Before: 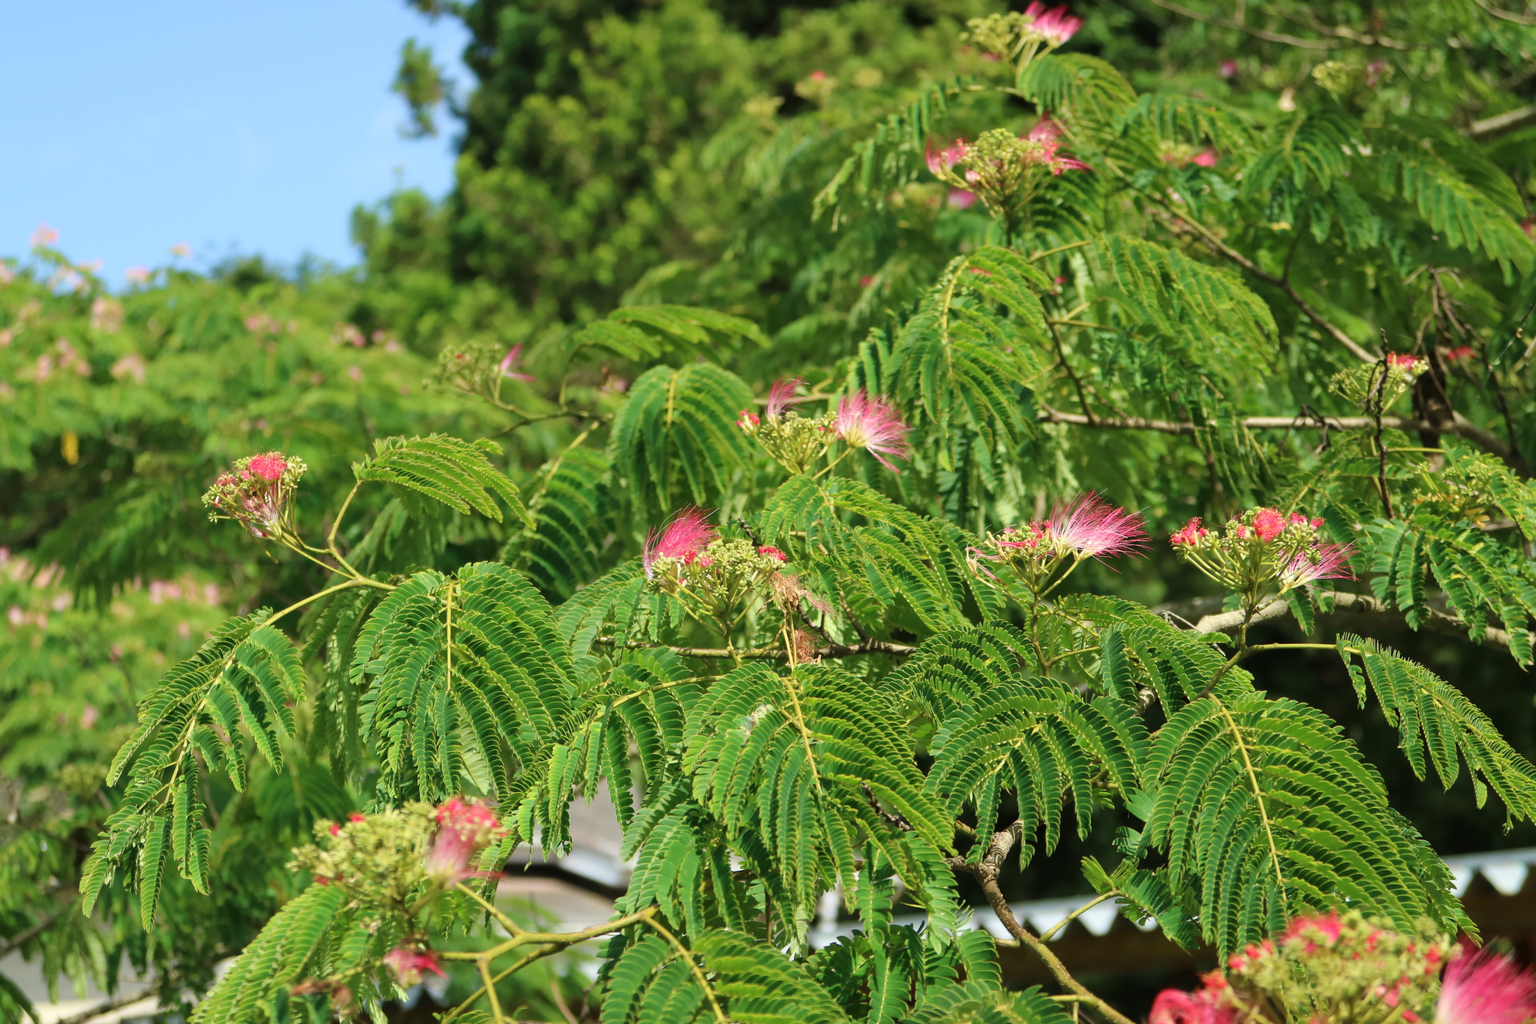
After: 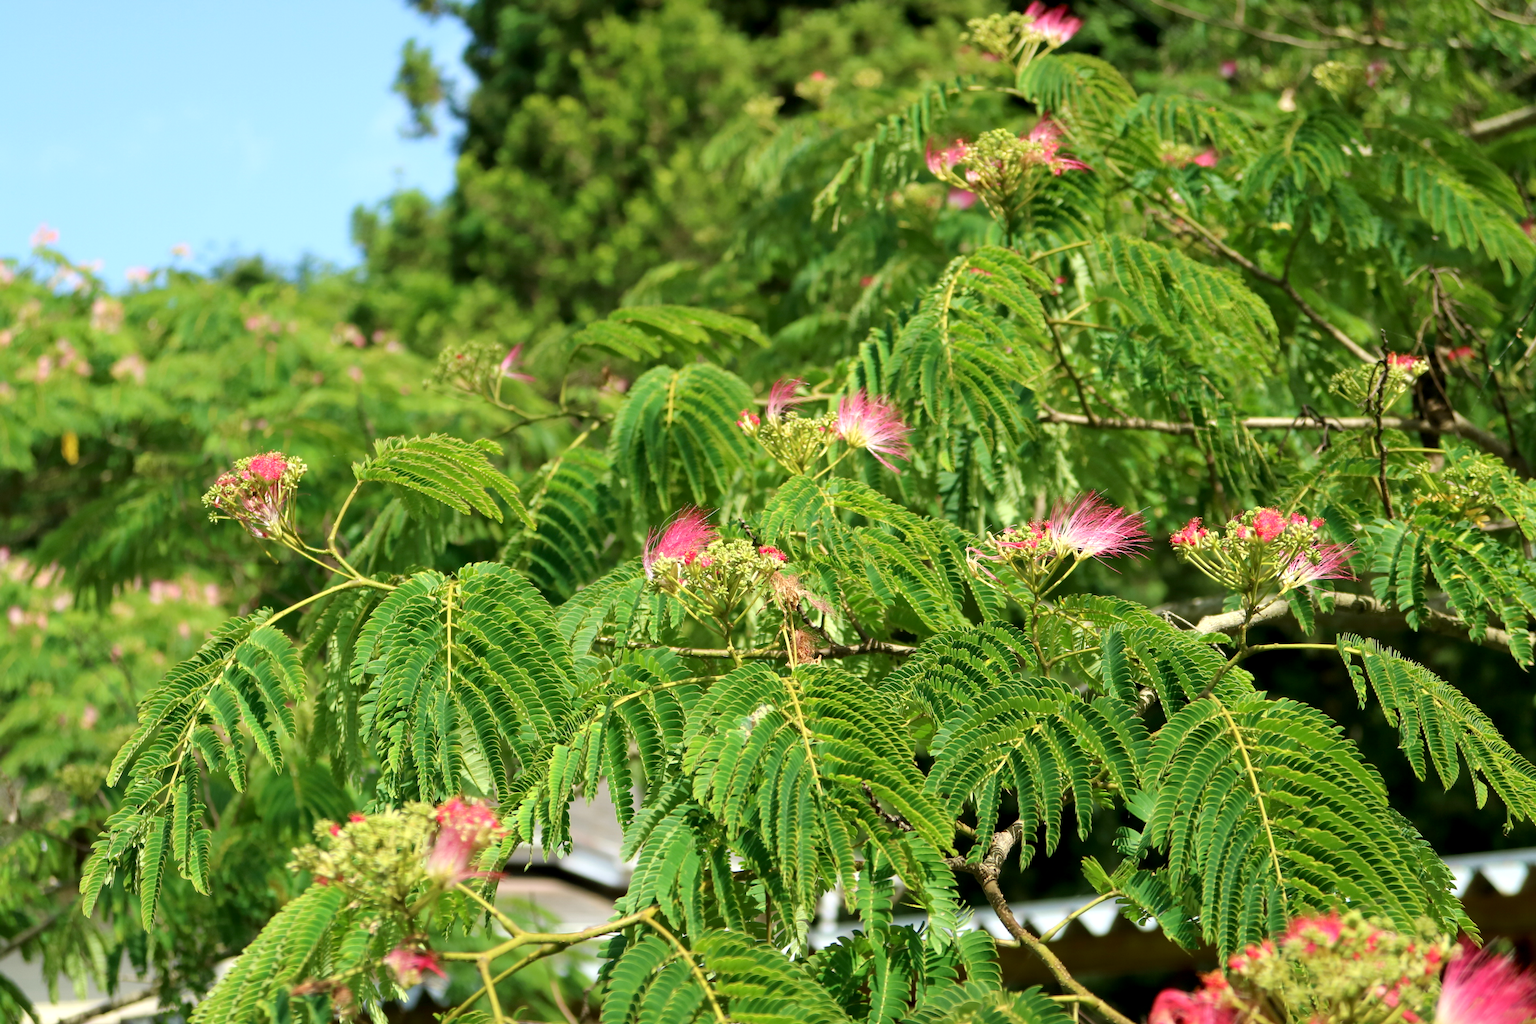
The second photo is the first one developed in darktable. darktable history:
exposure: black level correction 0.005, exposure 0.286 EV, compensate highlight preservation false
tone equalizer: on, module defaults
